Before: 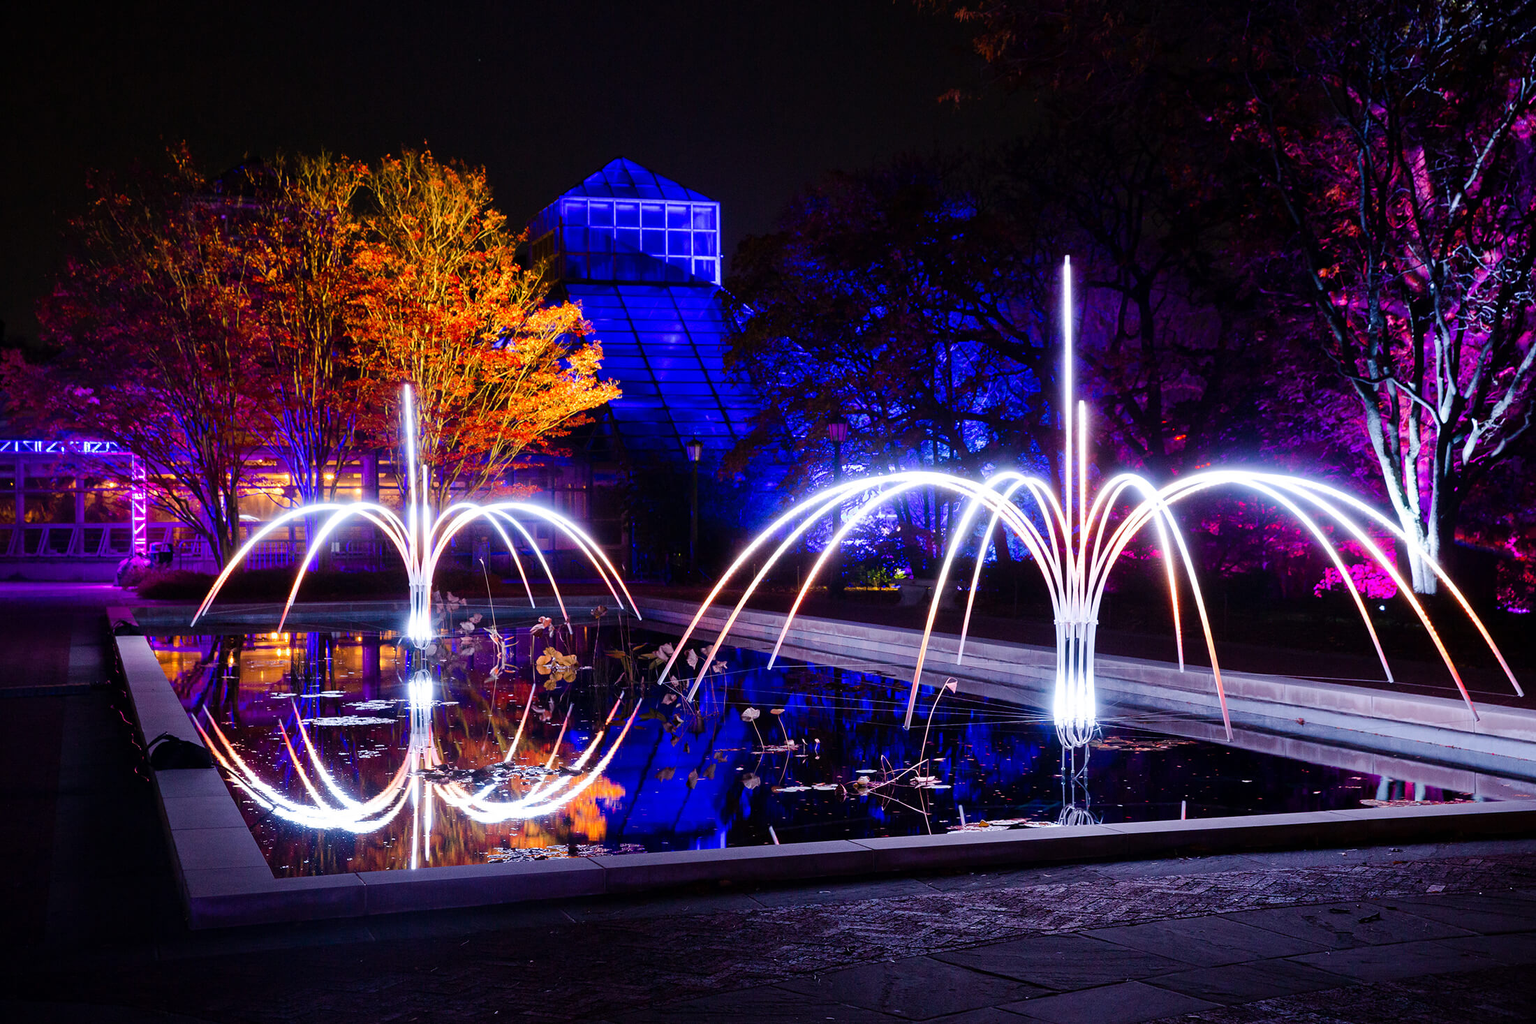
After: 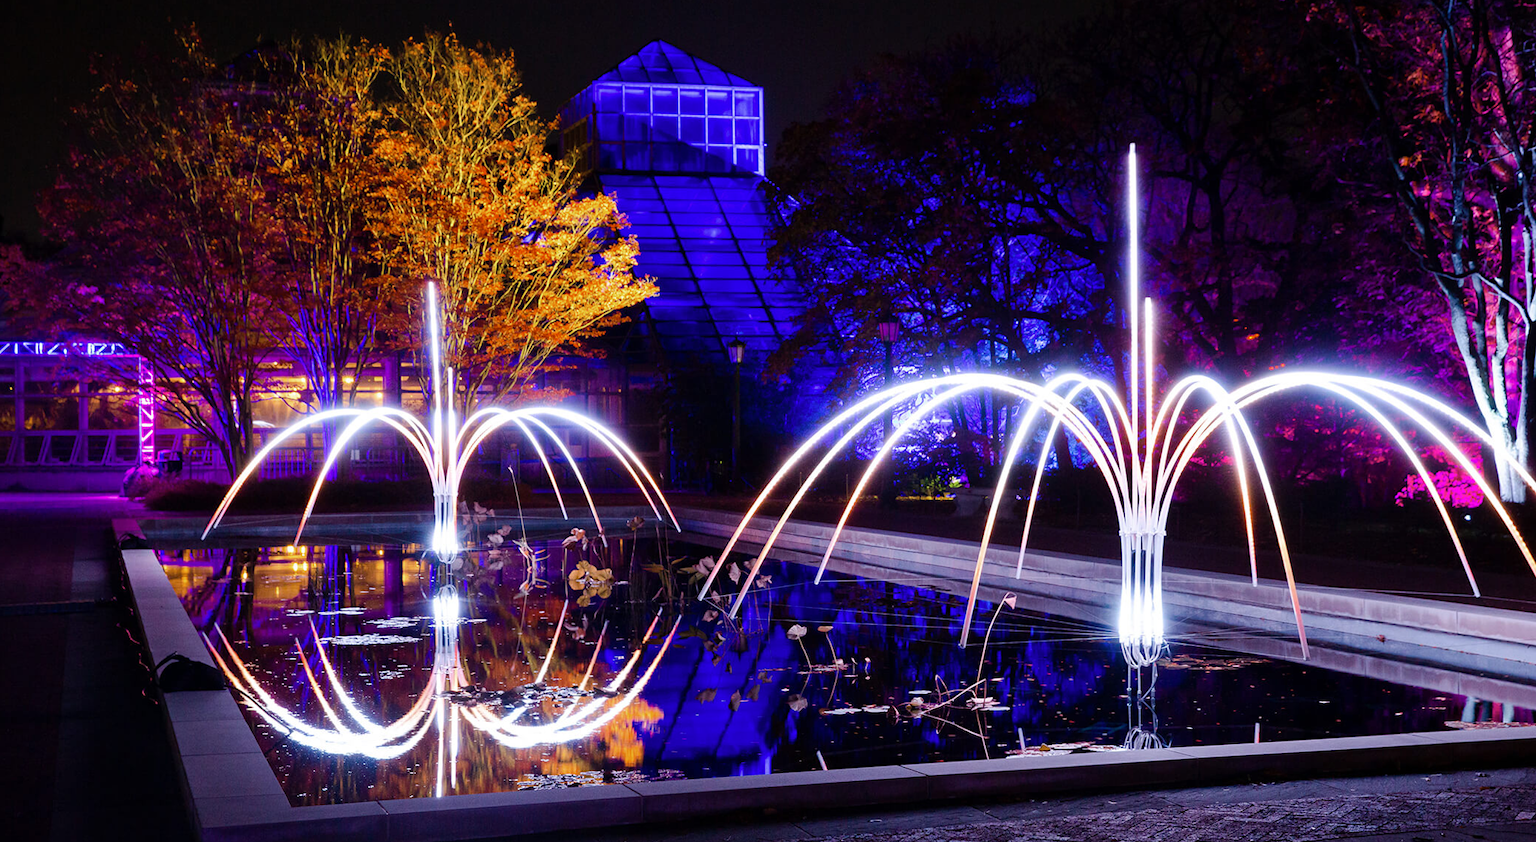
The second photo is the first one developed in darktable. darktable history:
crop and rotate: angle 0.1°, top 11.667%, right 5.652%, bottom 10.652%
color zones: curves: ch1 [(0.113, 0.438) (0.75, 0.5)]; ch2 [(0.12, 0.526) (0.75, 0.5)]
